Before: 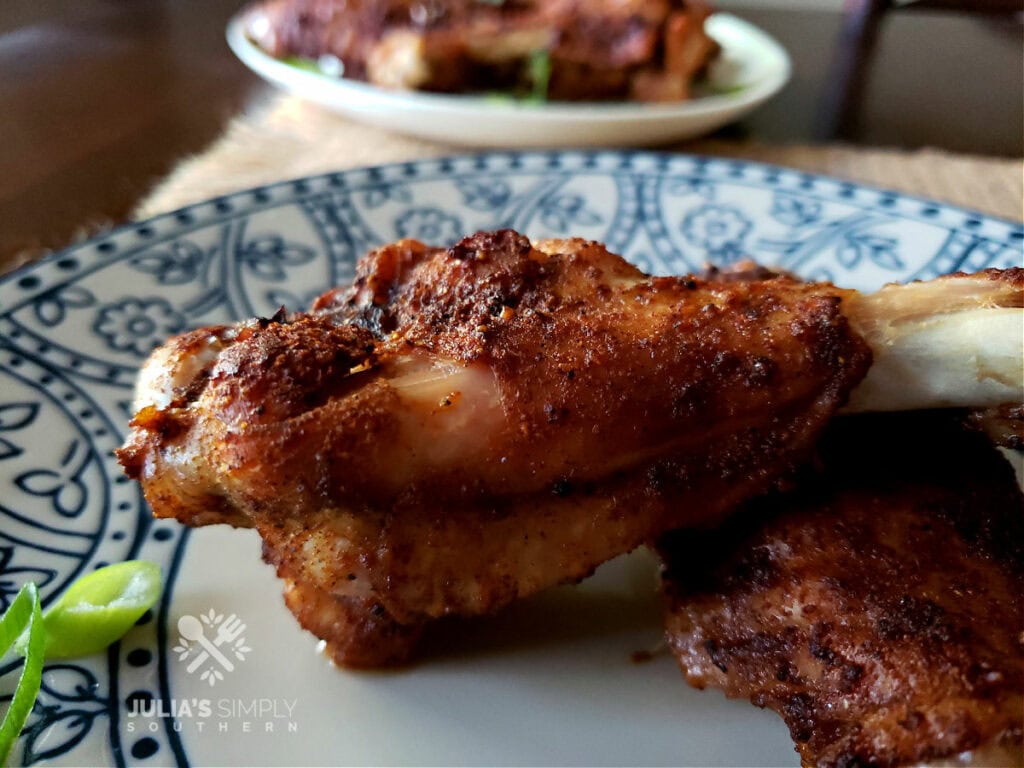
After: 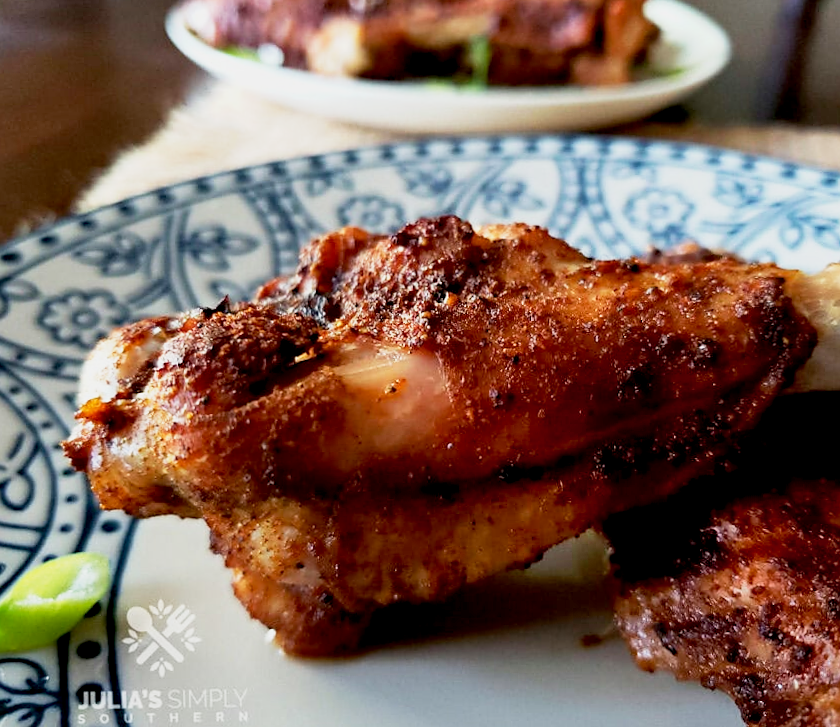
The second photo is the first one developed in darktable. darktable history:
sharpen: radius 1.029
shadows and highlights: soften with gaussian
base curve: curves: ch0 [(0, 0) (0.088, 0.125) (0.176, 0.251) (0.354, 0.501) (0.613, 0.749) (1, 0.877)], preserve colors none
crop and rotate: angle 0.945°, left 4.479%, top 0.885%, right 11.662%, bottom 2.384%
exposure: black level correction 0.005, exposure 0.016 EV, compensate highlight preservation false
